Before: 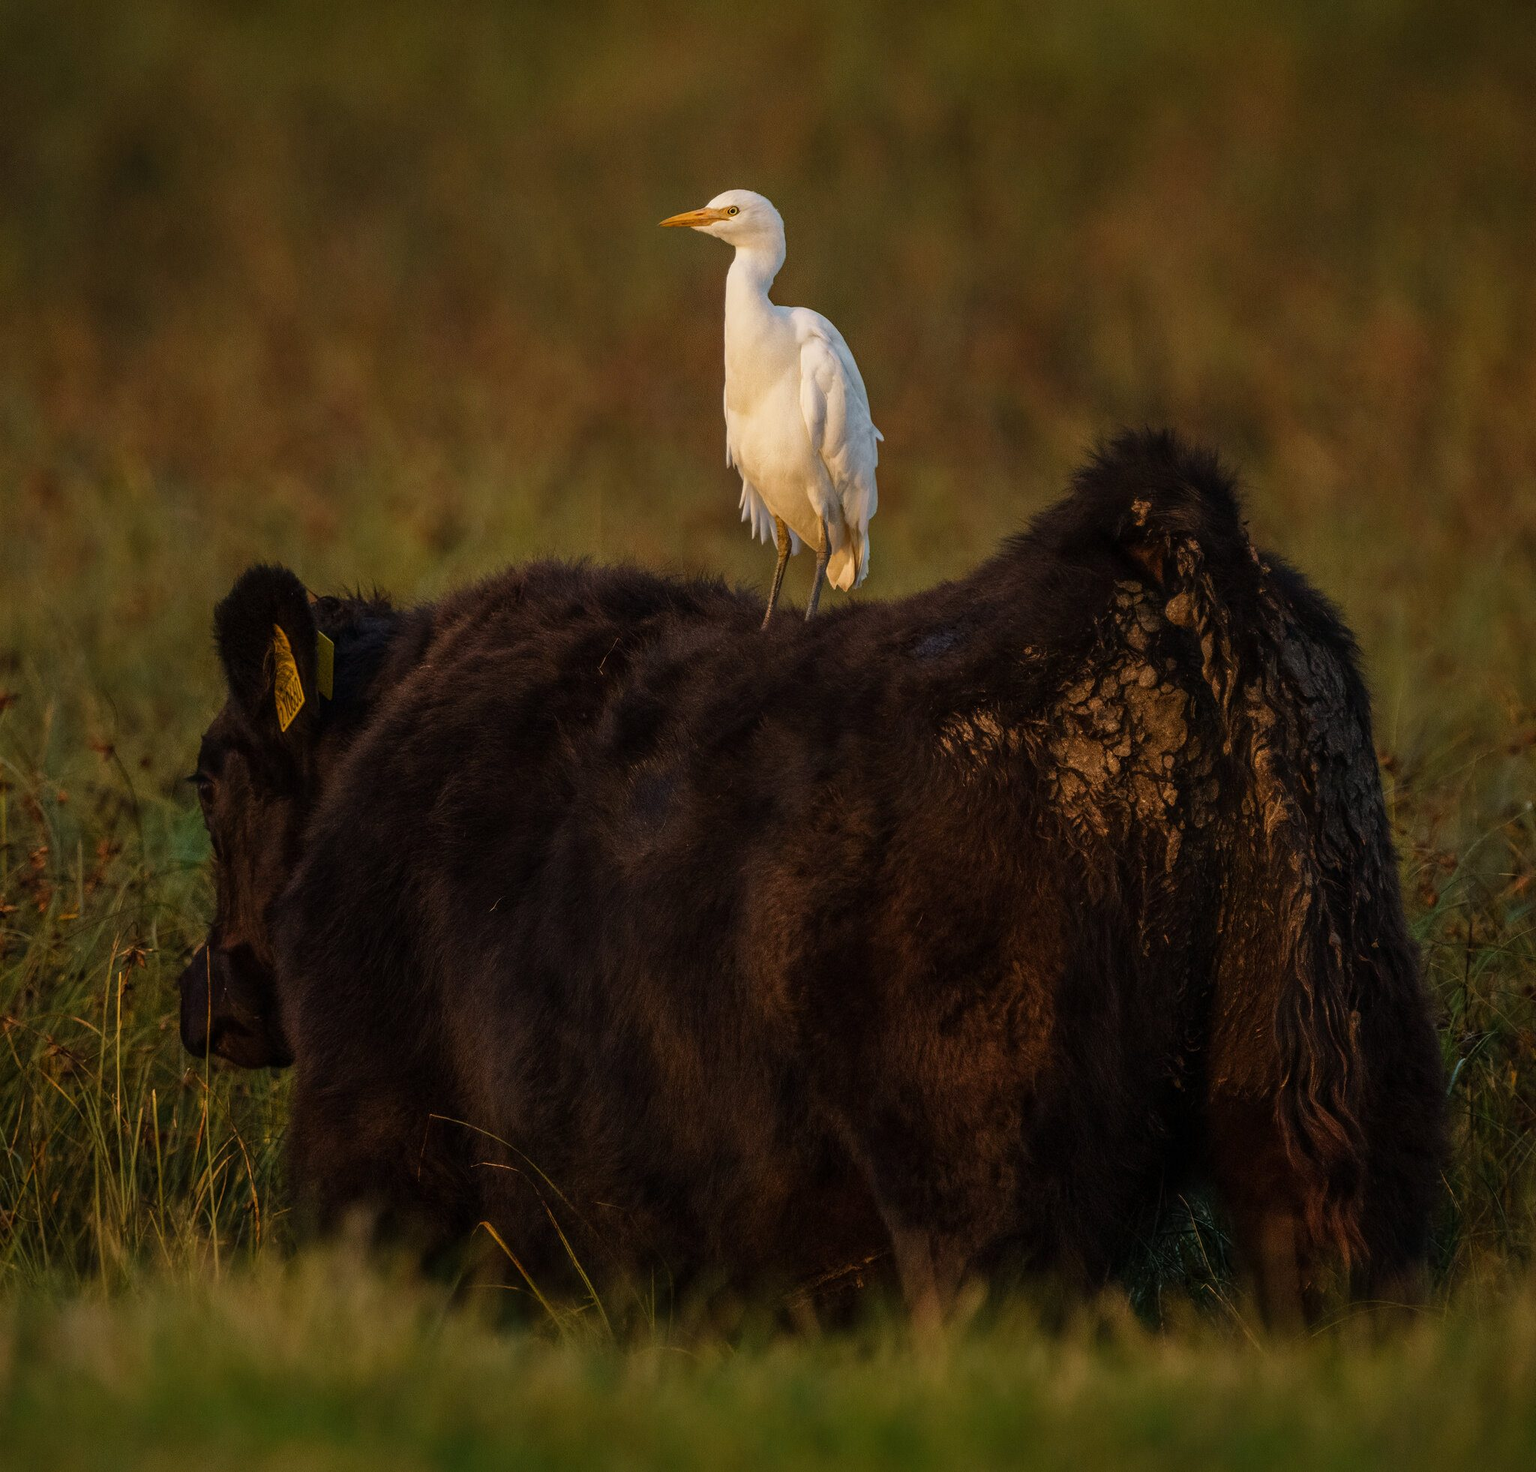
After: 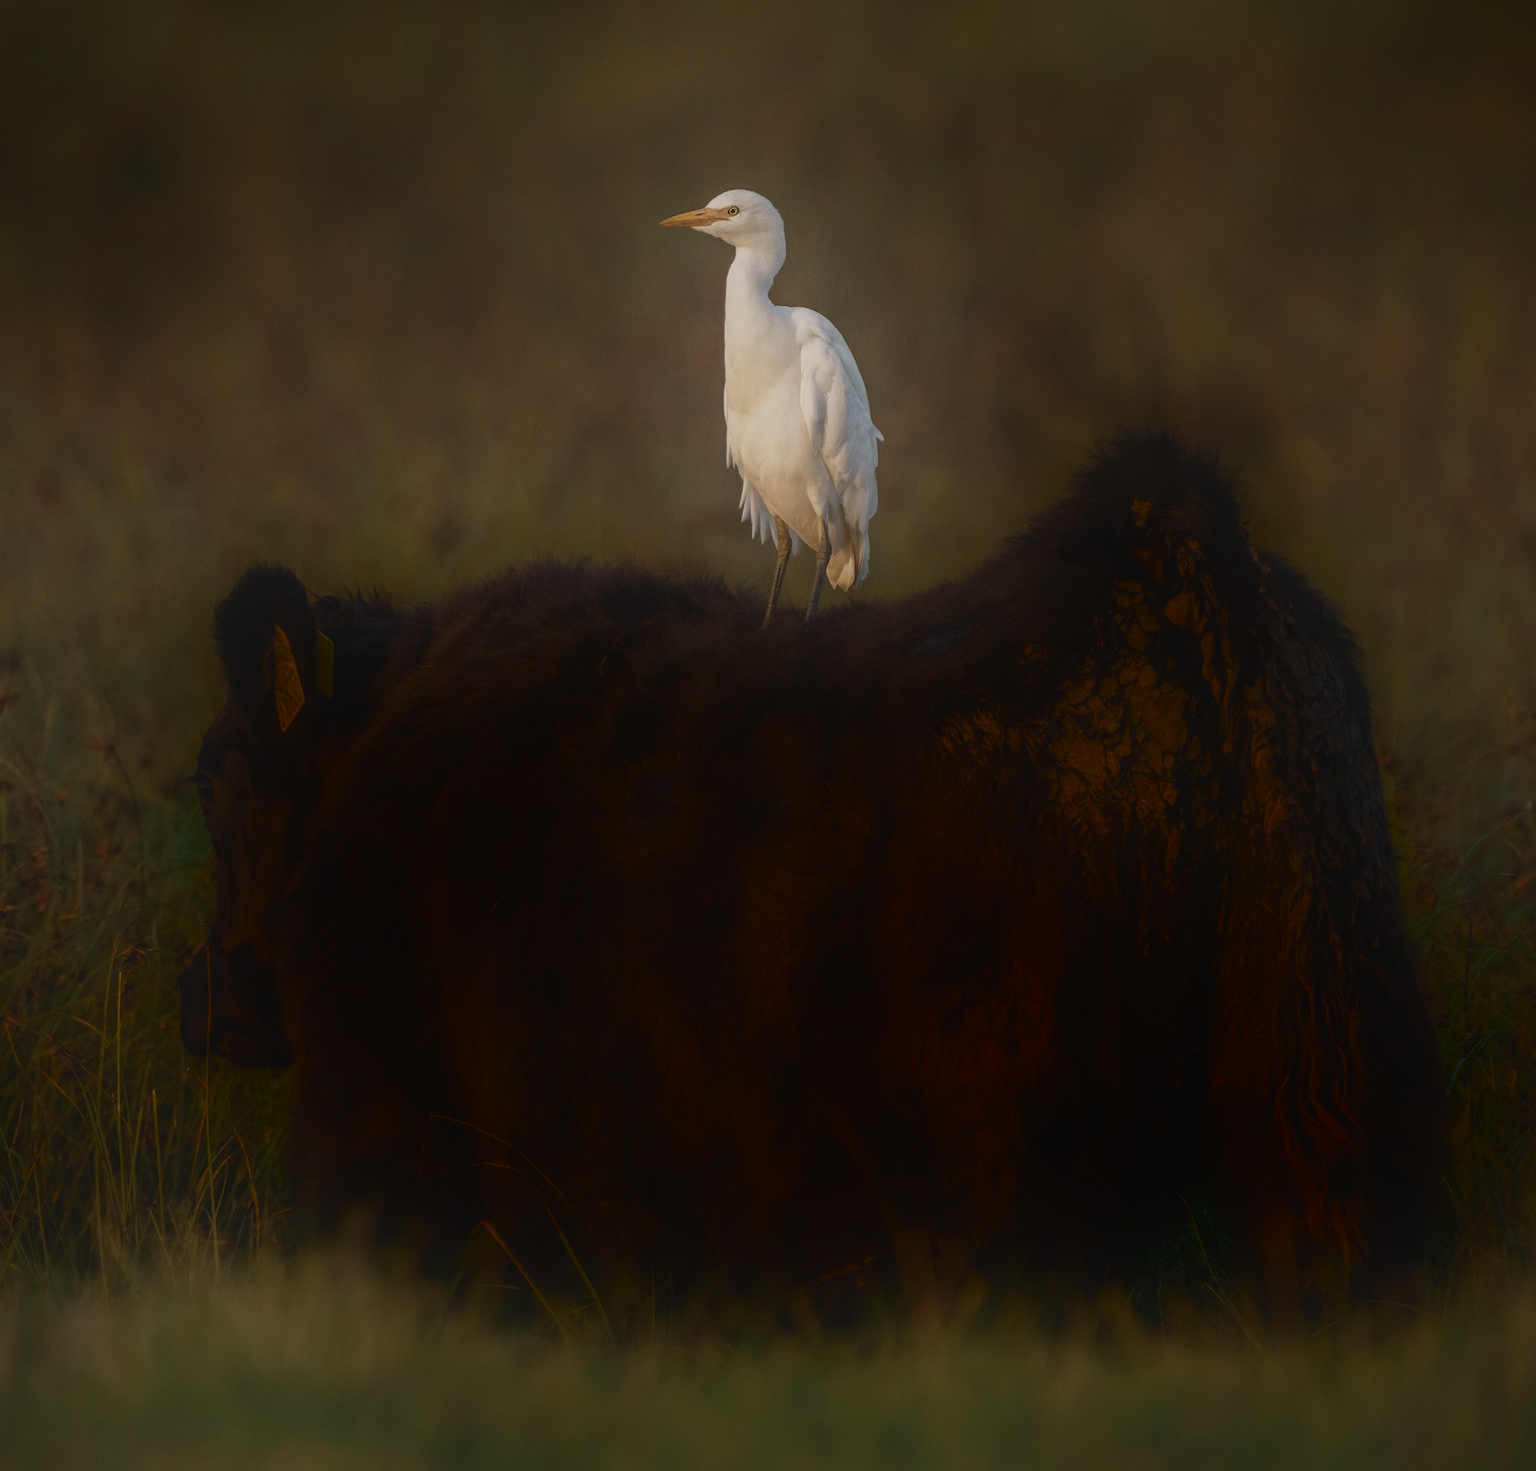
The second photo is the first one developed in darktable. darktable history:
contrast brightness saturation: contrast -0.247, saturation -0.44
shadows and highlights: shadows -89.95, highlights 91.81, soften with gaussian
